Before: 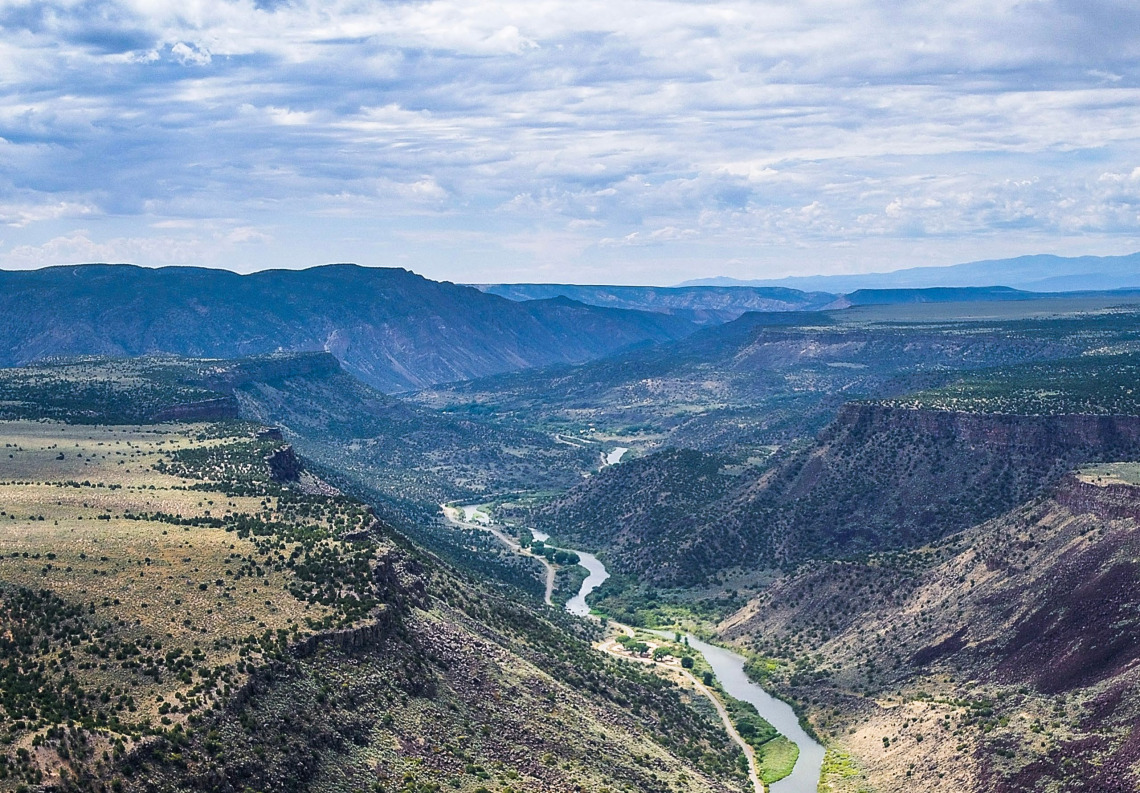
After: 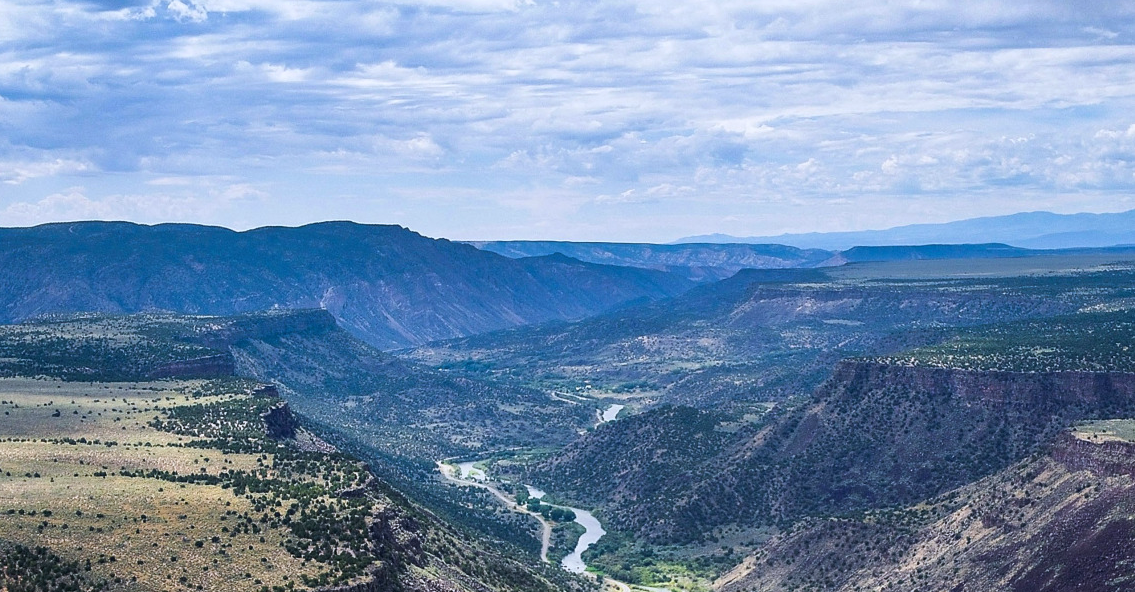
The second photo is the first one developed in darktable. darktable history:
white balance: red 0.974, blue 1.044
crop: left 0.387%, top 5.469%, bottom 19.809%
